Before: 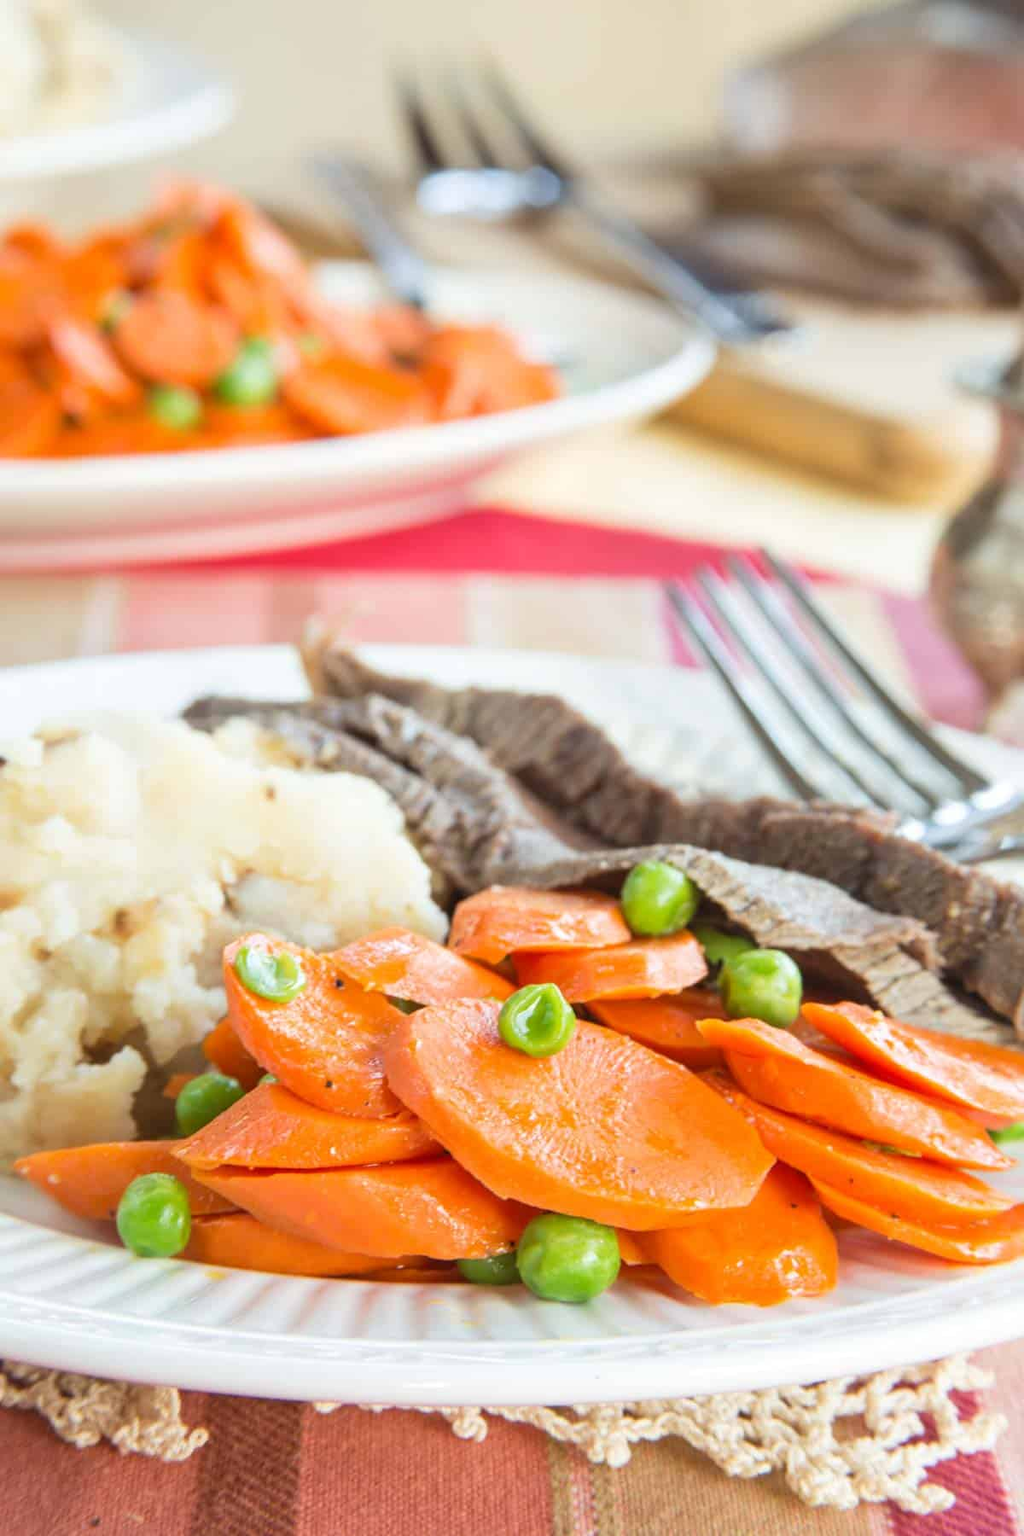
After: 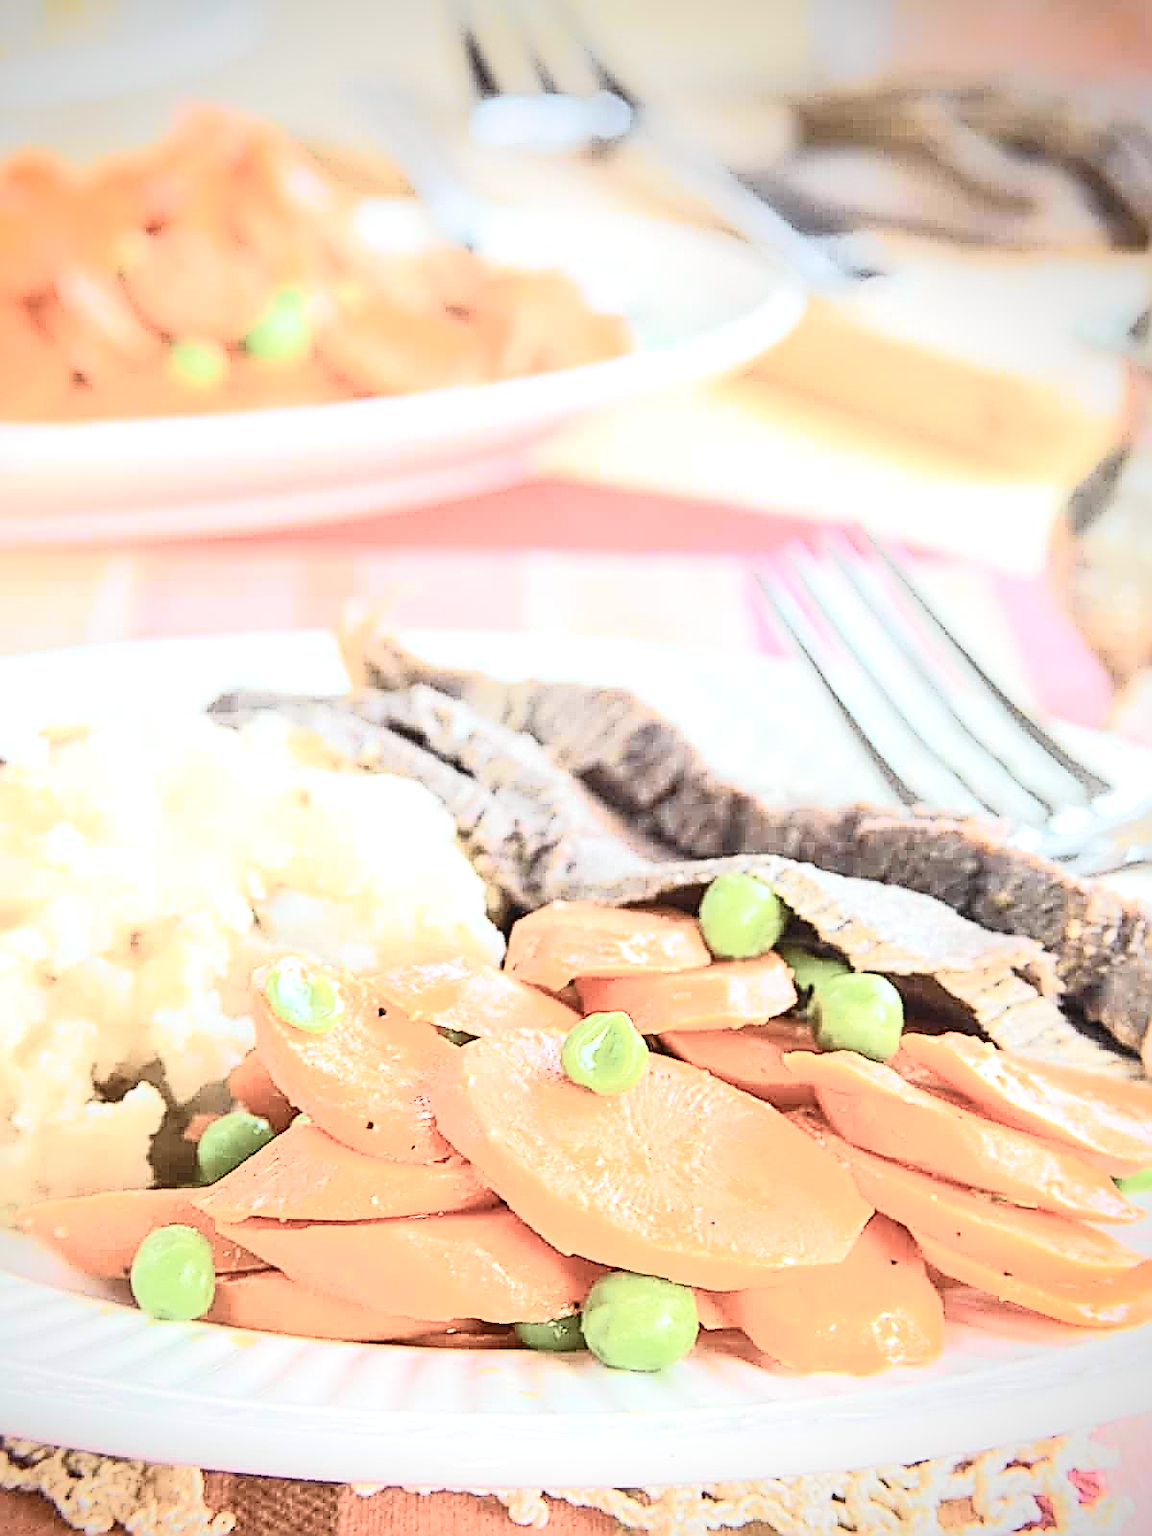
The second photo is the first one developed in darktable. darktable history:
vignetting: fall-off start 79.78%, saturation 0.378, center (-0.079, 0.06)
crop and rotate: top 5.509%, bottom 5.621%
color correction: highlights b* -0.027, saturation 0.466
sharpen: amount 1.994
exposure: black level correction 0, exposure 1.121 EV, compensate highlight preservation false
tone curve: curves: ch0 [(0, 0.023) (0.132, 0.075) (0.256, 0.2) (0.463, 0.494) (0.699, 0.816) (0.813, 0.898) (1, 0.943)]; ch1 [(0, 0) (0.32, 0.306) (0.441, 0.41) (0.476, 0.466) (0.498, 0.5) (0.518, 0.519) (0.546, 0.571) (0.604, 0.651) (0.733, 0.817) (1, 1)]; ch2 [(0, 0) (0.312, 0.313) (0.431, 0.425) (0.483, 0.477) (0.503, 0.503) (0.526, 0.507) (0.564, 0.575) (0.614, 0.695) (0.713, 0.767) (0.985, 0.966)], color space Lab, independent channels, preserve colors none
